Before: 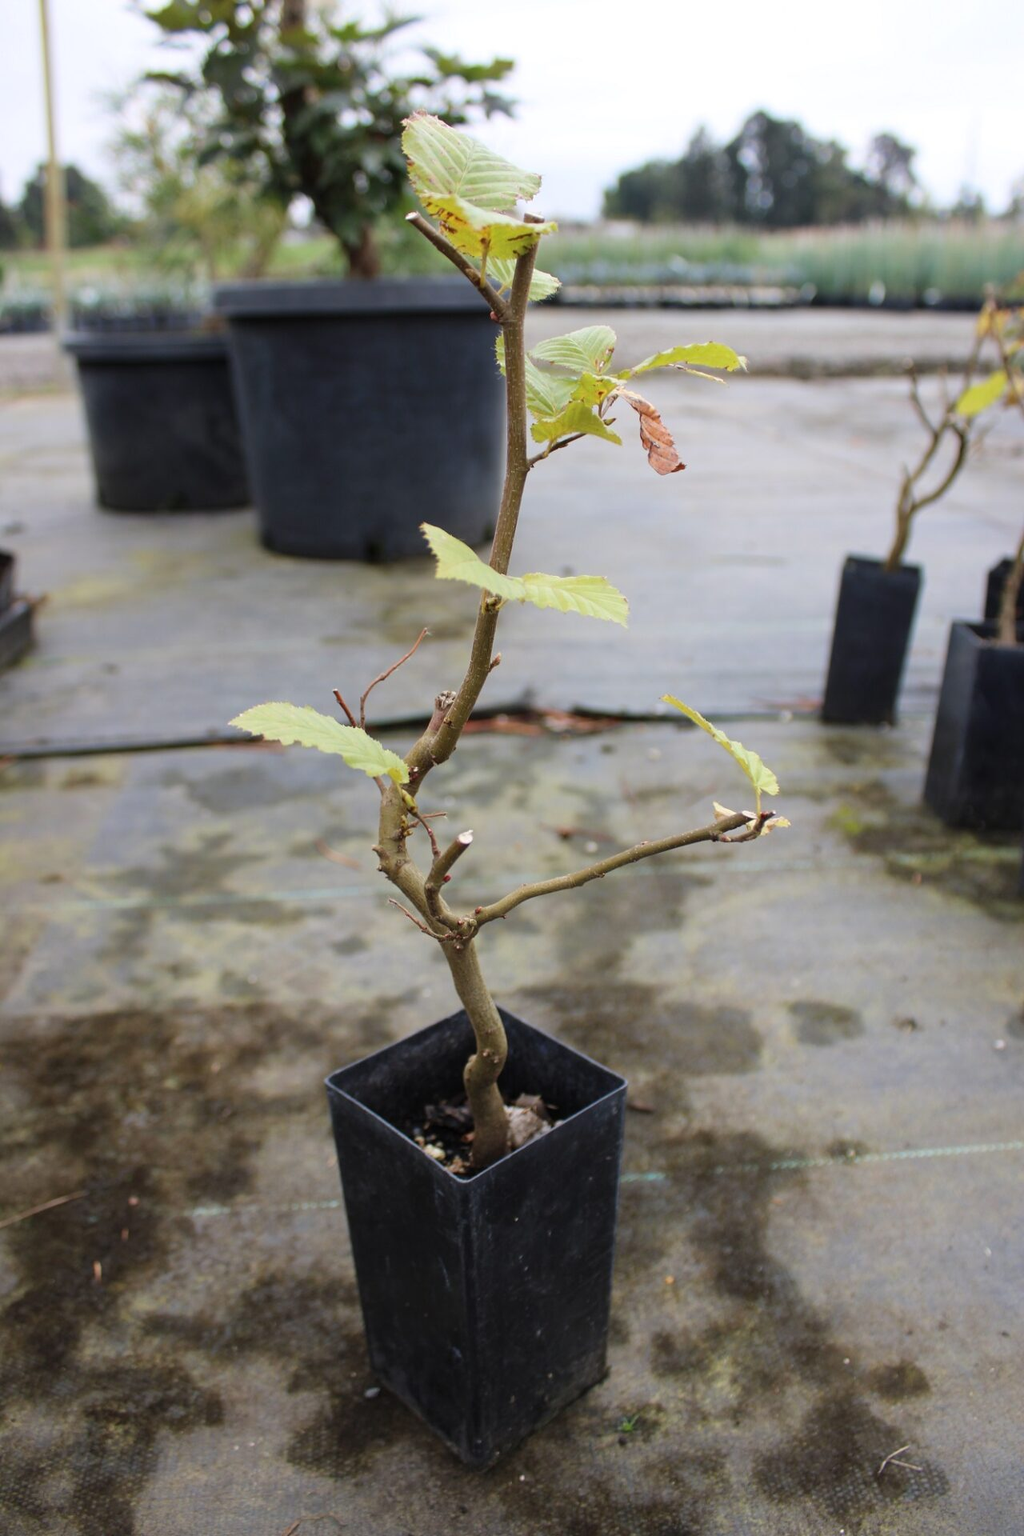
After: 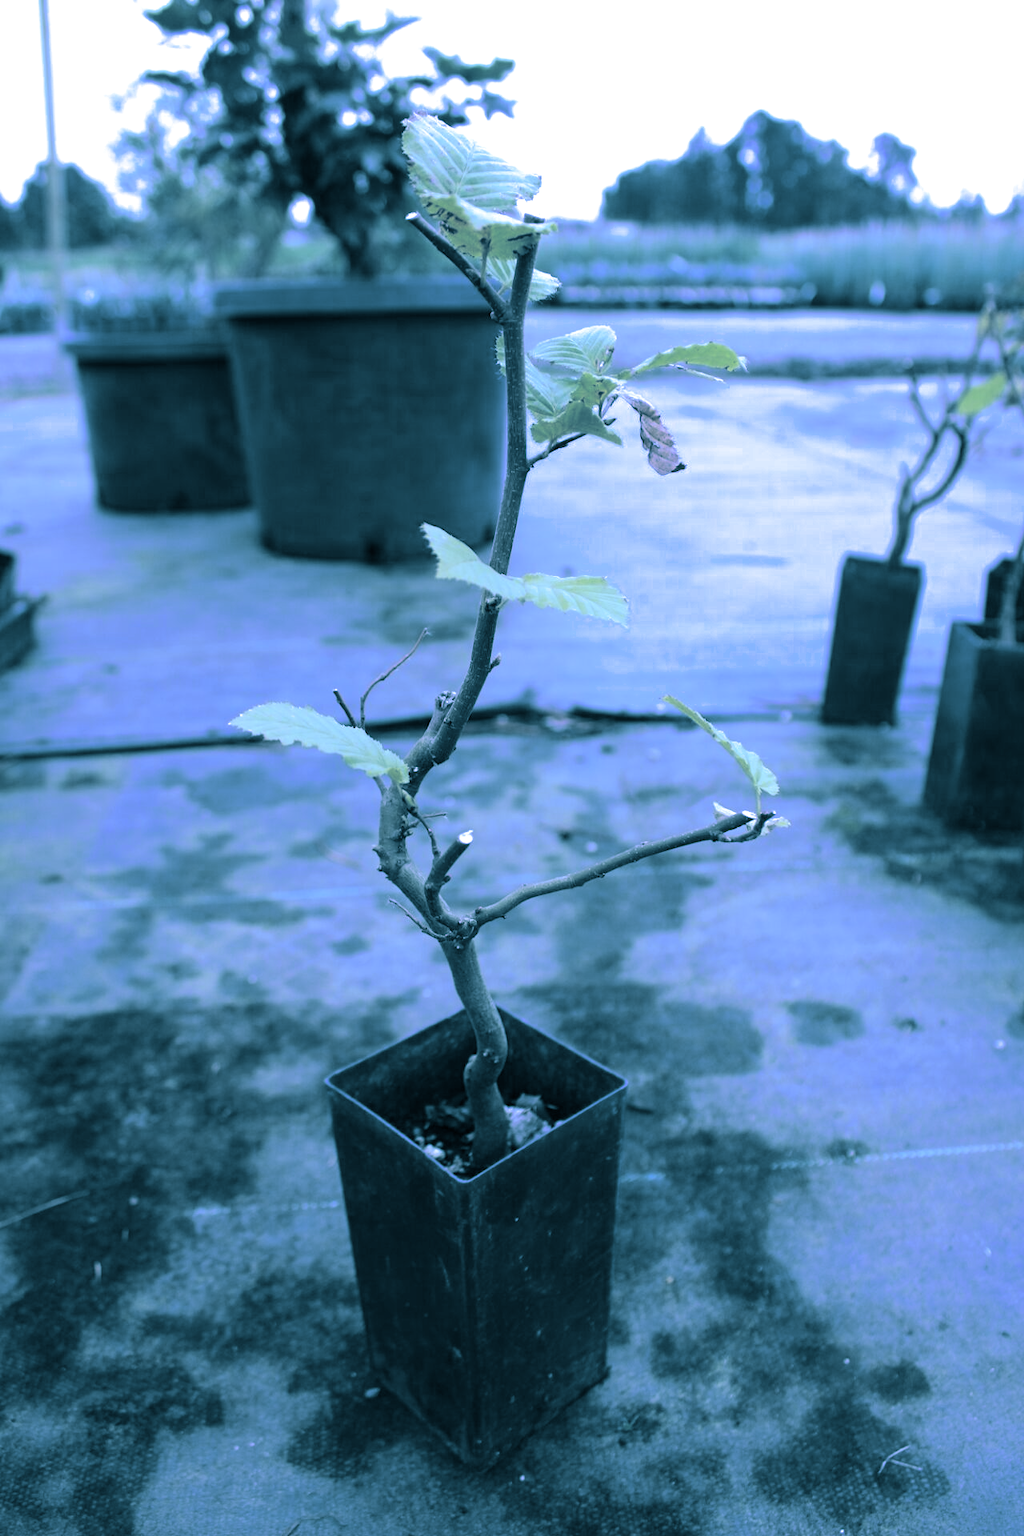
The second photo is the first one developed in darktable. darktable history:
split-toning: shadows › hue 212.4°, balance -70
white balance: red 0.766, blue 1.537
